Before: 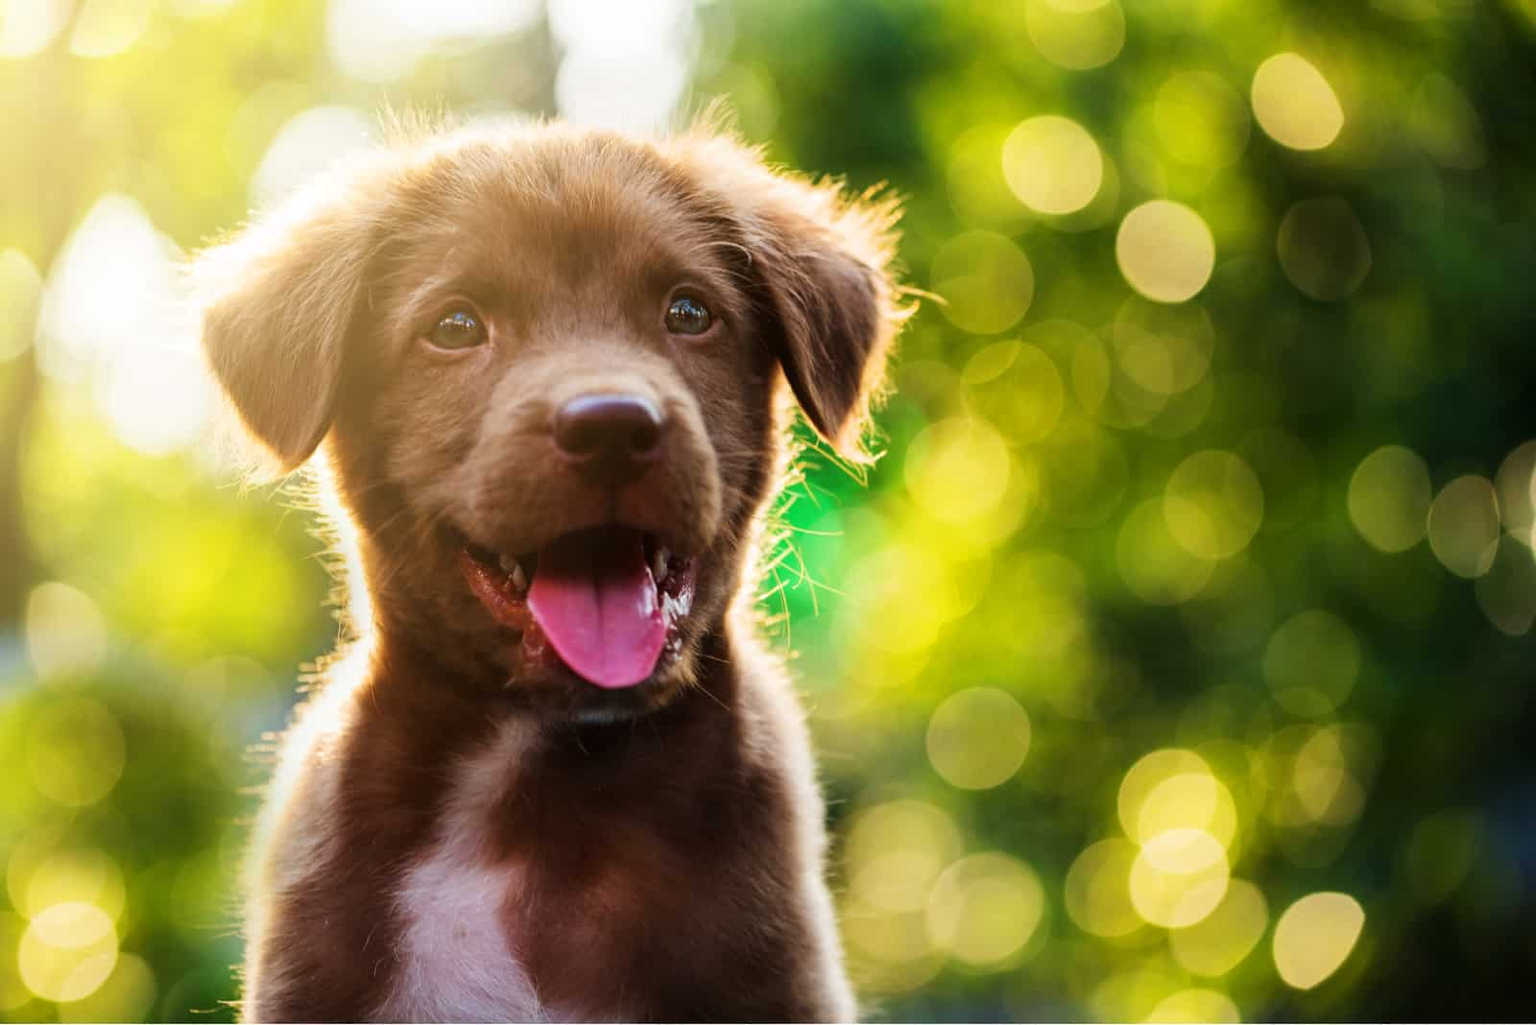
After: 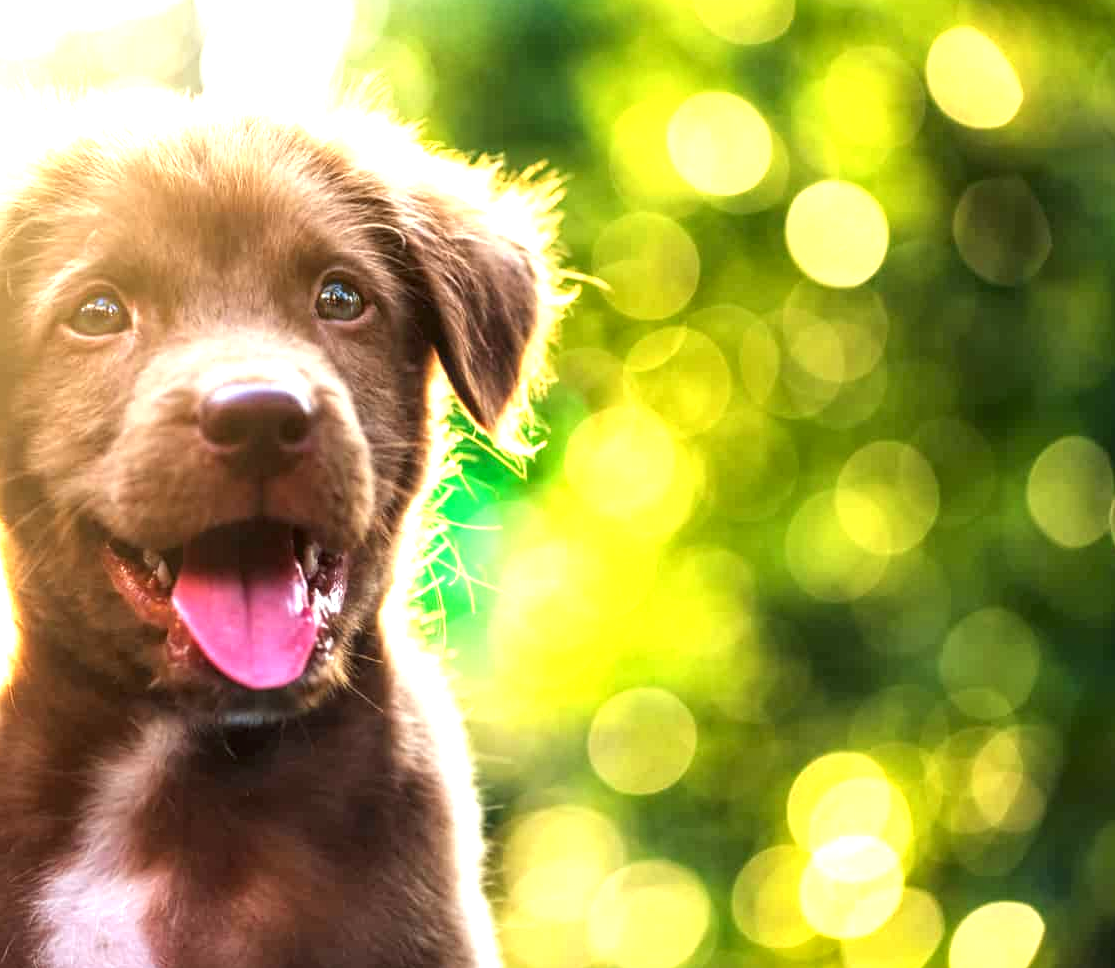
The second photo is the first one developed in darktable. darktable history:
color correction: highlights a* -0.213, highlights b* -0.093
exposure: black level correction 0, exposure 1.103 EV, compensate highlight preservation false
local contrast: detail 130%
crop and rotate: left 23.612%, top 2.687%, right 6.66%, bottom 6.669%
